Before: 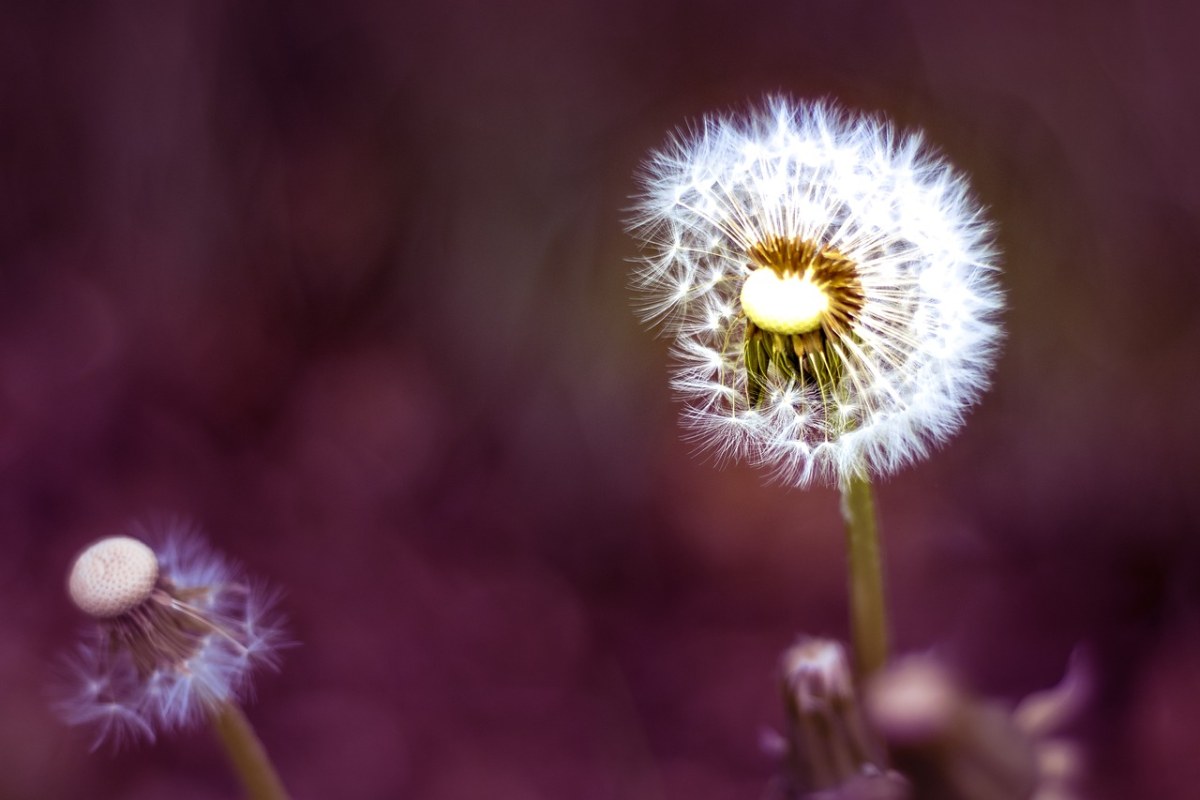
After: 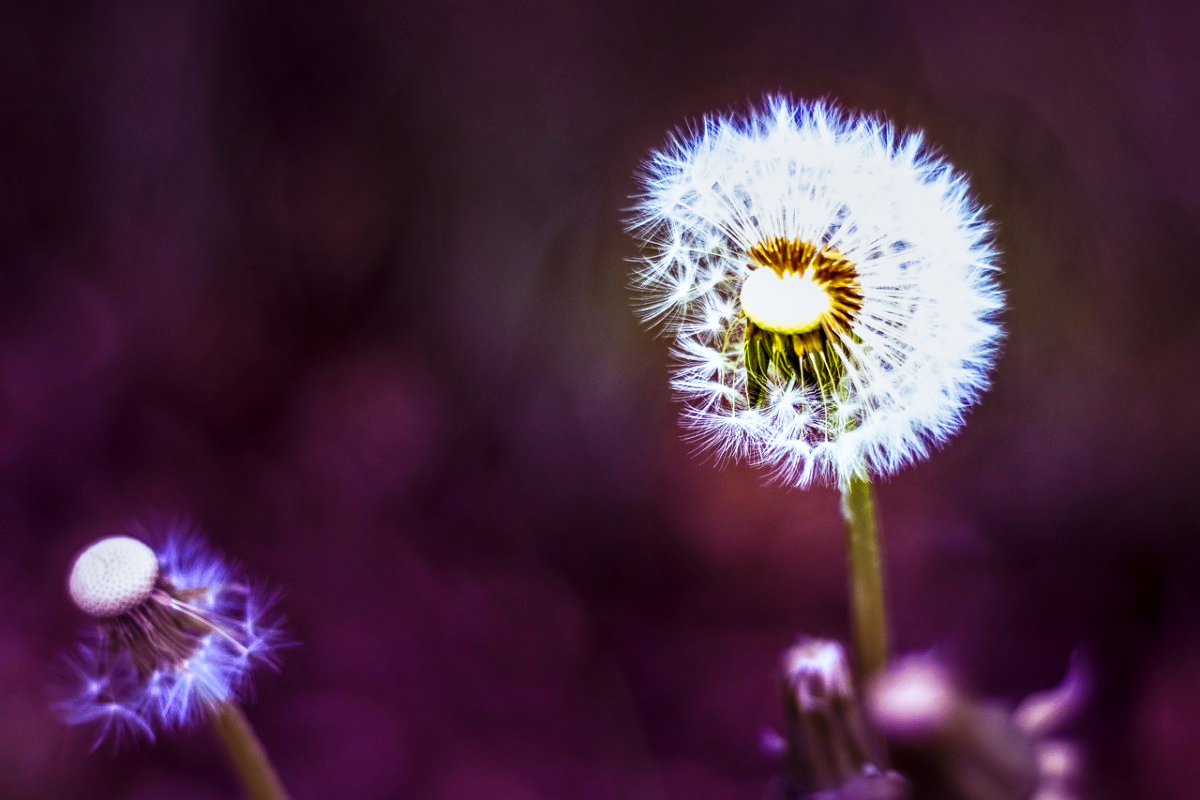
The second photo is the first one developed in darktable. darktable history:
tone curve: curves: ch0 [(0, 0) (0.187, 0.12) (0.384, 0.363) (0.577, 0.681) (0.735, 0.881) (0.864, 0.959) (1, 0.987)]; ch1 [(0, 0) (0.402, 0.36) (0.476, 0.466) (0.501, 0.501) (0.518, 0.514) (0.564, 0.614) (0.614, 0.664) (0.741, 0.829) (1, 1)]; ch2 [(0, 0) (0.429, 0.387) (0.483, 0.481) (0.503, 0.501) (0.522, 0.533) (0.564, 0.605) (0.615, 0.697) (0.702, 0.774) (1, 0.895)], preserve colors none
local contrast: detail 130%
color calibration: output R [0.994, 0.059, -0.119, 0], output G [-0.036, 1.09, -0.119, 0], output B [0.078, -0.108, 0.961, 0], gray › normalize channels true, x 0.38, y 0.389, temperature 4085.24 K, gamut compression 0.02
